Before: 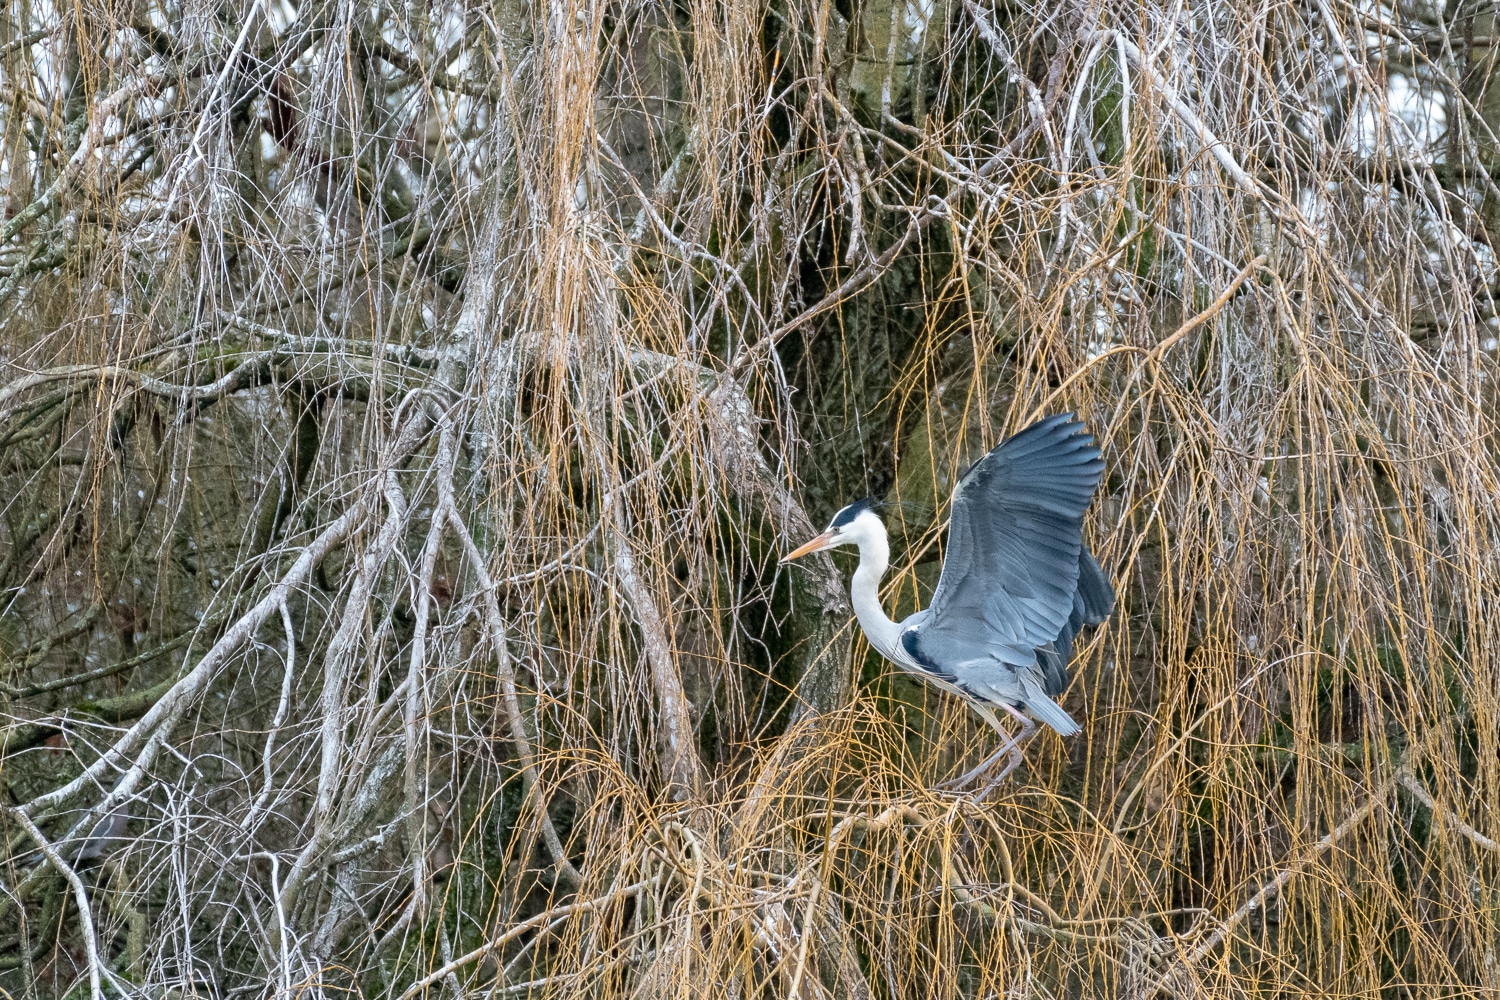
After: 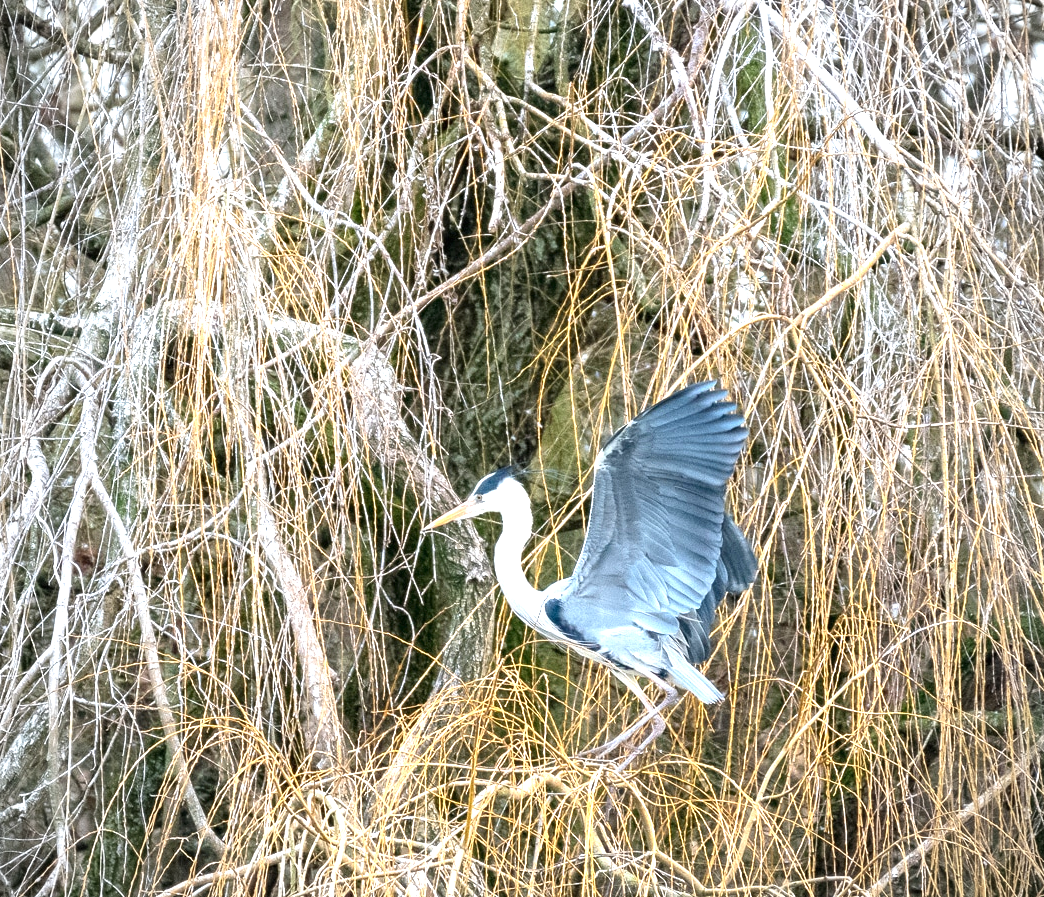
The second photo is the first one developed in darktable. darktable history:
exposure: black level correction 0, exposure 1.2 EV, compensate exposure bias true, compensate highlight preservation false
crop and rotate: left 23.806%, top 3.292%, right 6.544%, bottom 6.956%
vignetting: fall-off radius 60.82%, unbound false
